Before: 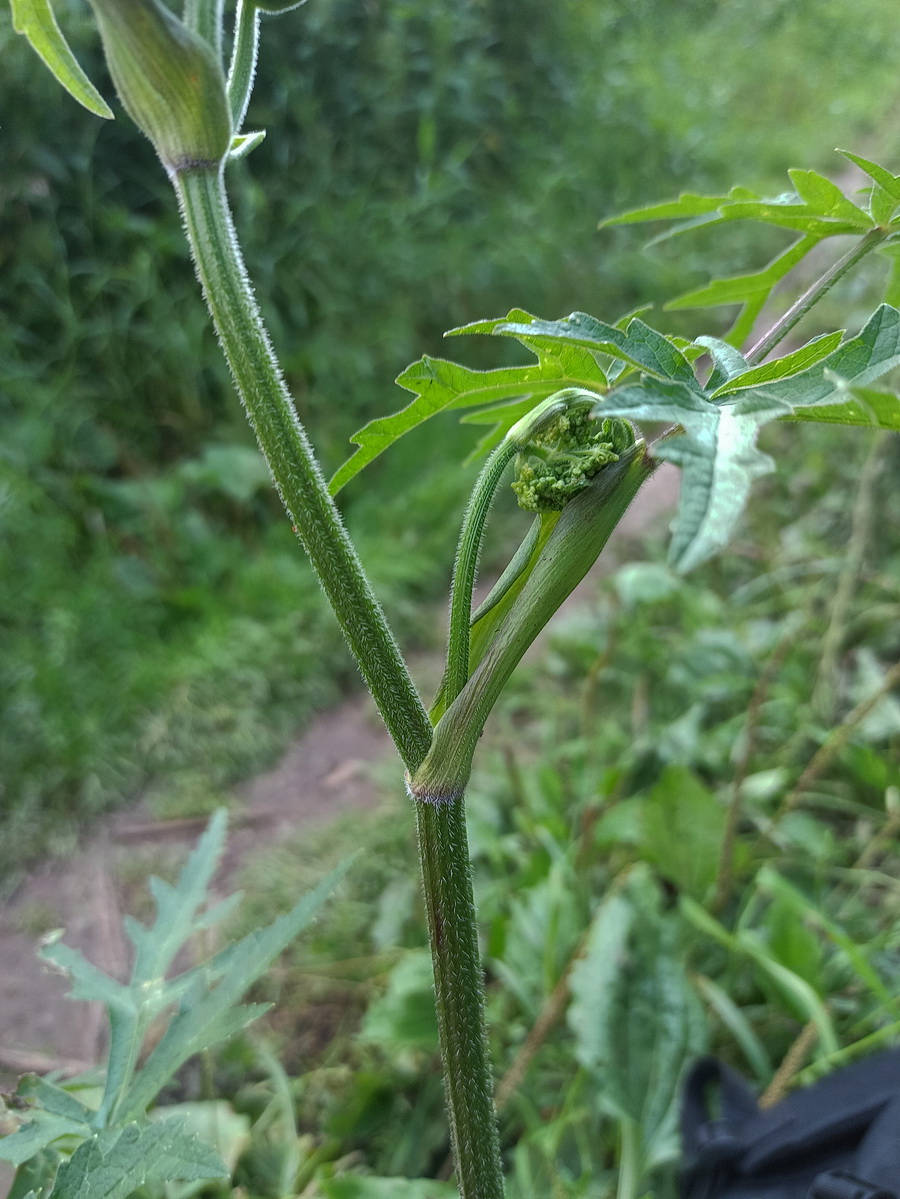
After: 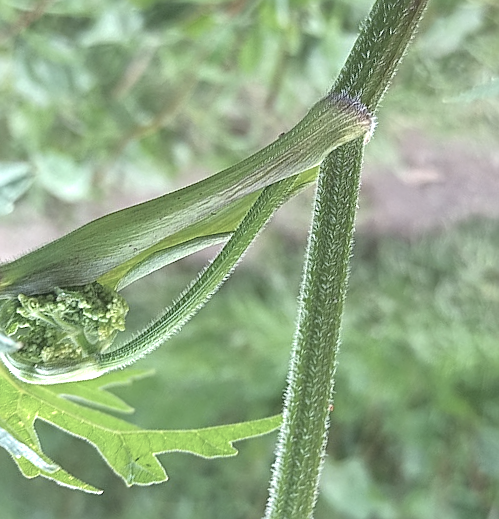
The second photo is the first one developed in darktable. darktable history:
sharpen: on, module defaults
contrast brightness saturation: contrast -0.255, saturation -0.437
crop and rotate: angle 147.84°, left 9.179%, top 15.563%, right 4.394%, bottom 16.975%
exposure: black level correction 0, exposure 1.38 EV, compensate highlight preservation false
color correction: highlights a* -0.326, highlights b* -0.133
